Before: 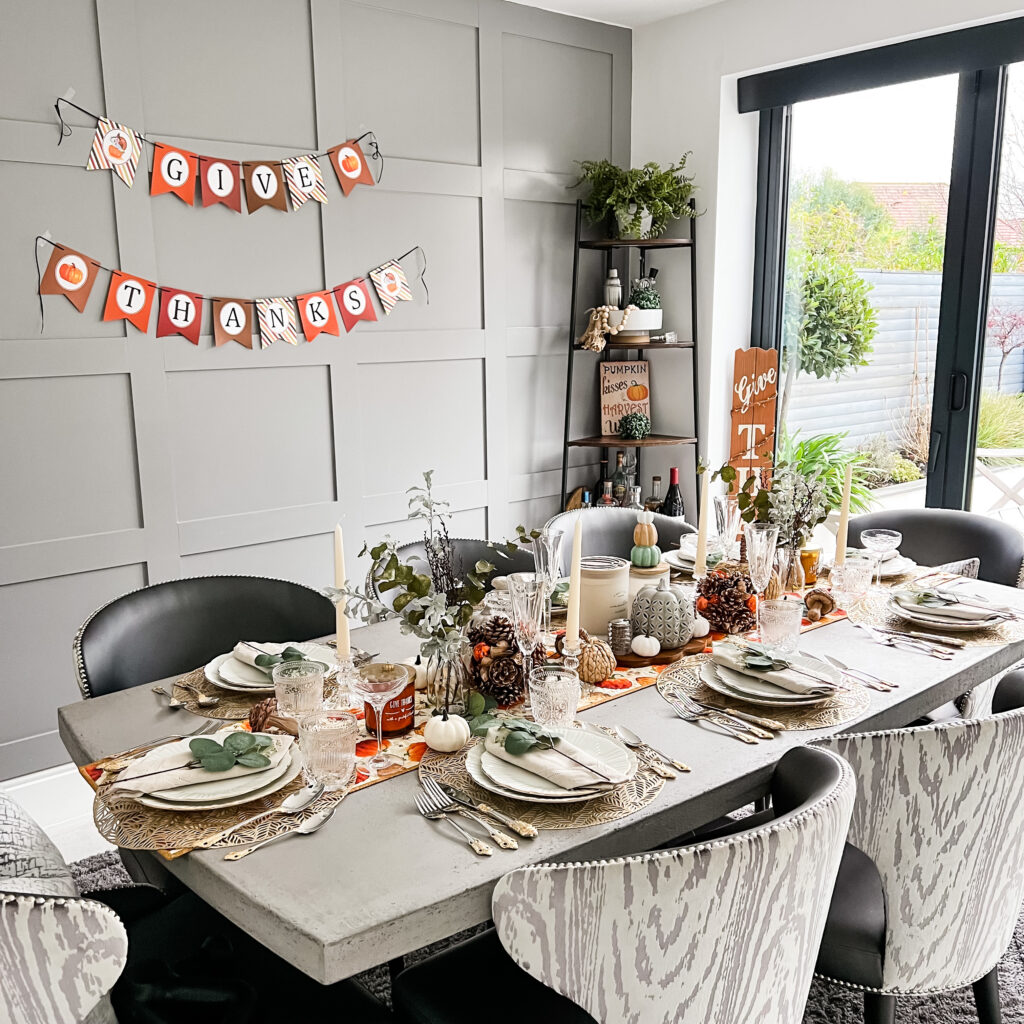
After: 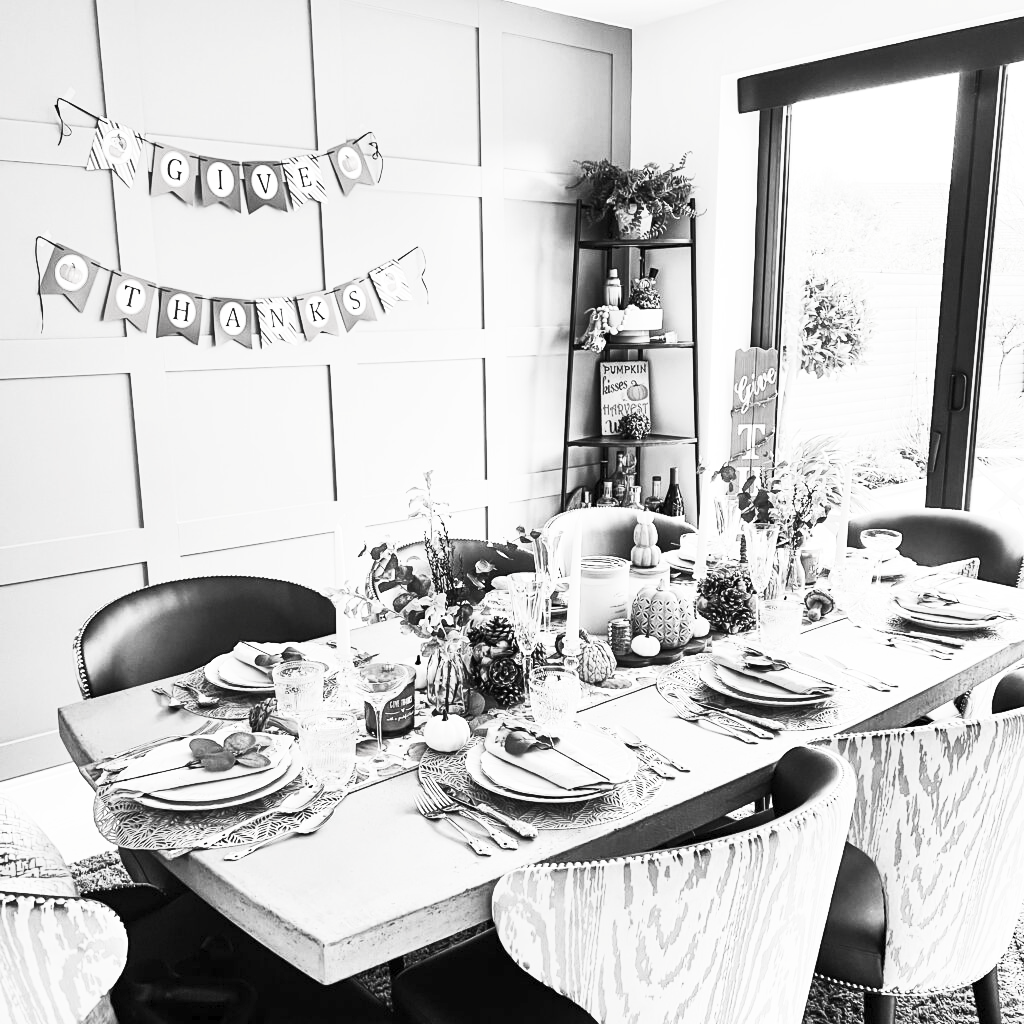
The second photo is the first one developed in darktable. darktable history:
contrast brightness saturation: contrast 0.534, brightness 0.463, saturation -0.991
